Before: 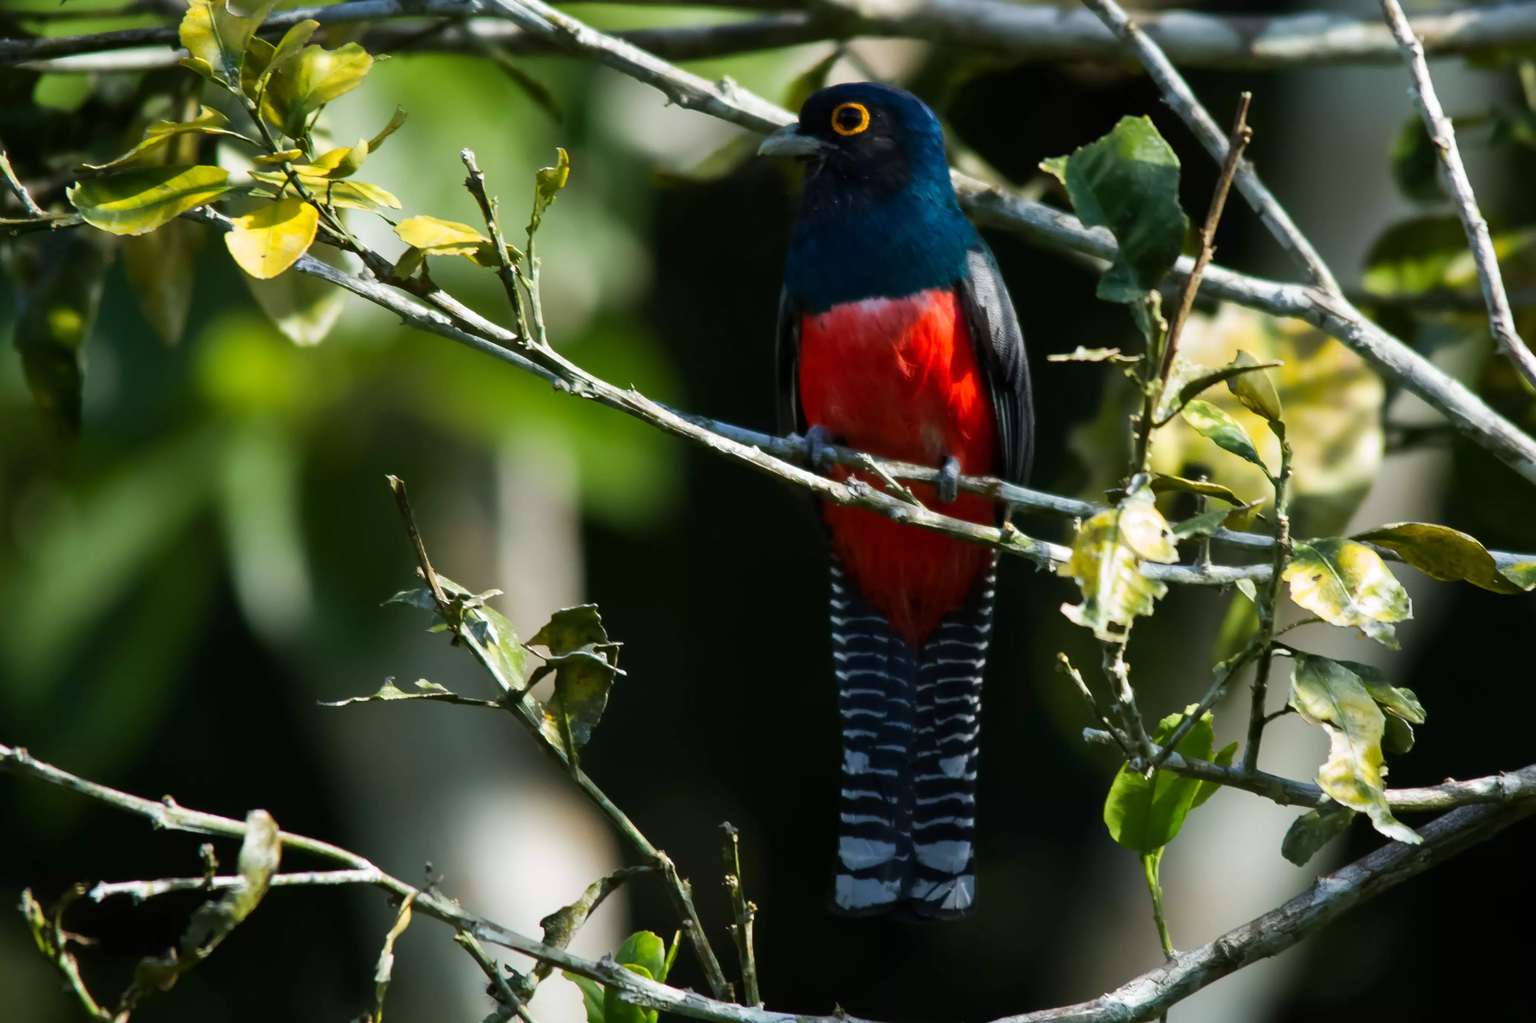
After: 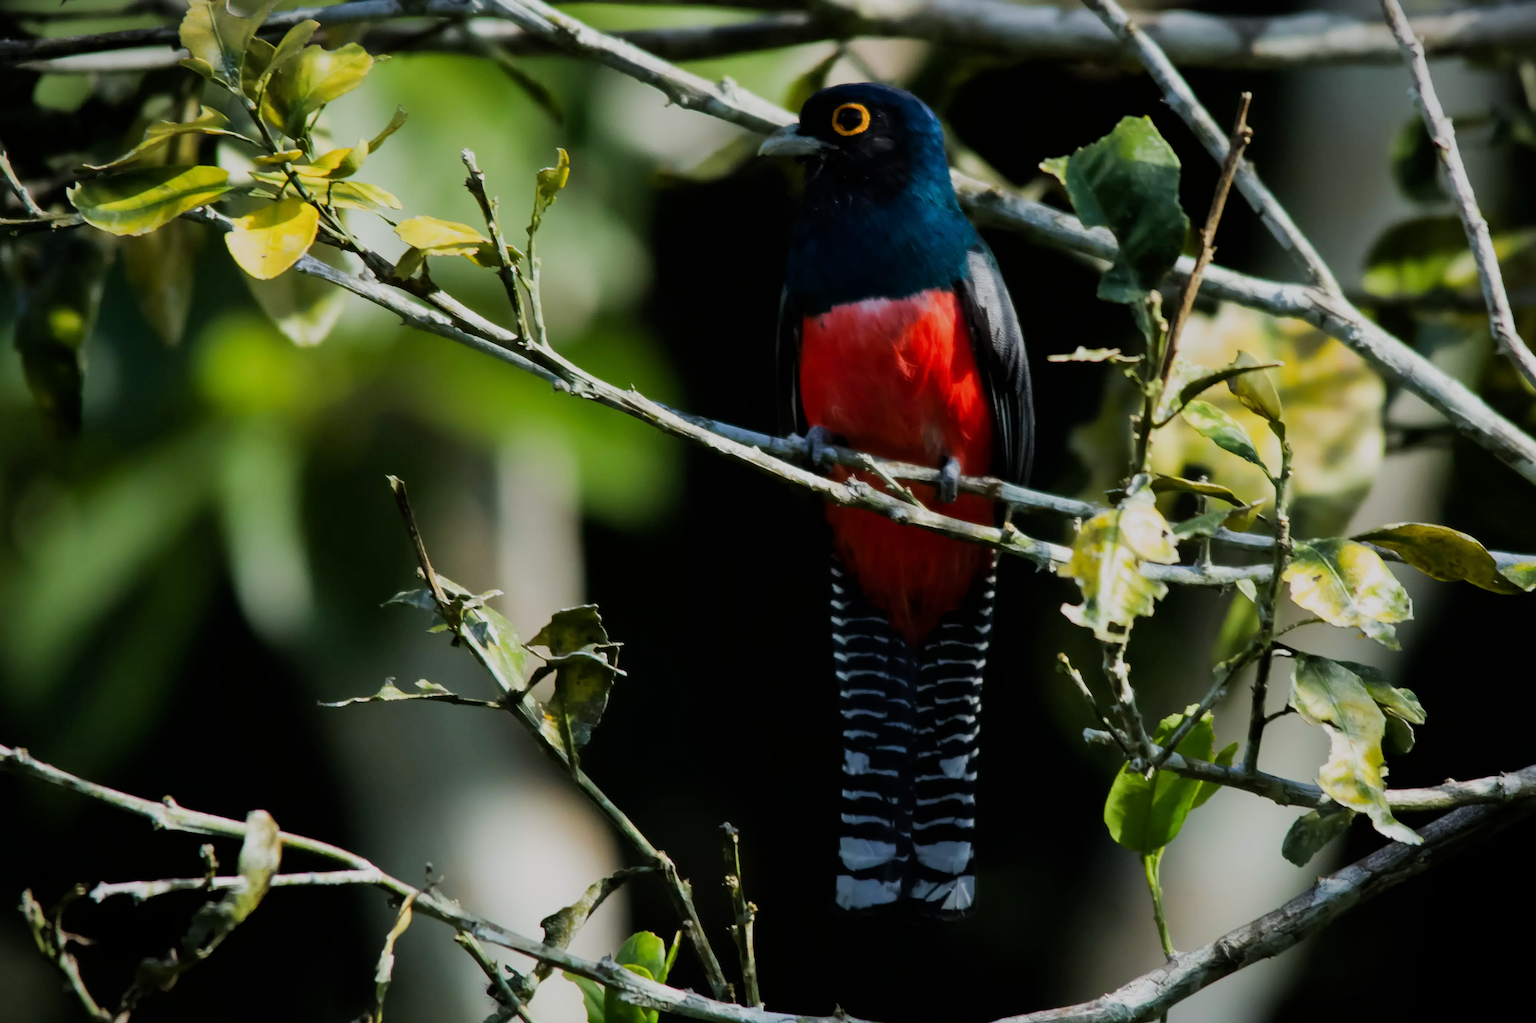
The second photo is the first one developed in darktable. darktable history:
vignetting: fall-off start 99.76%, width/height ratio 1.32
filmic rgb: black relative exposure -7.65 EV, white relative exposure 4.56 EV, hardness 3.61
